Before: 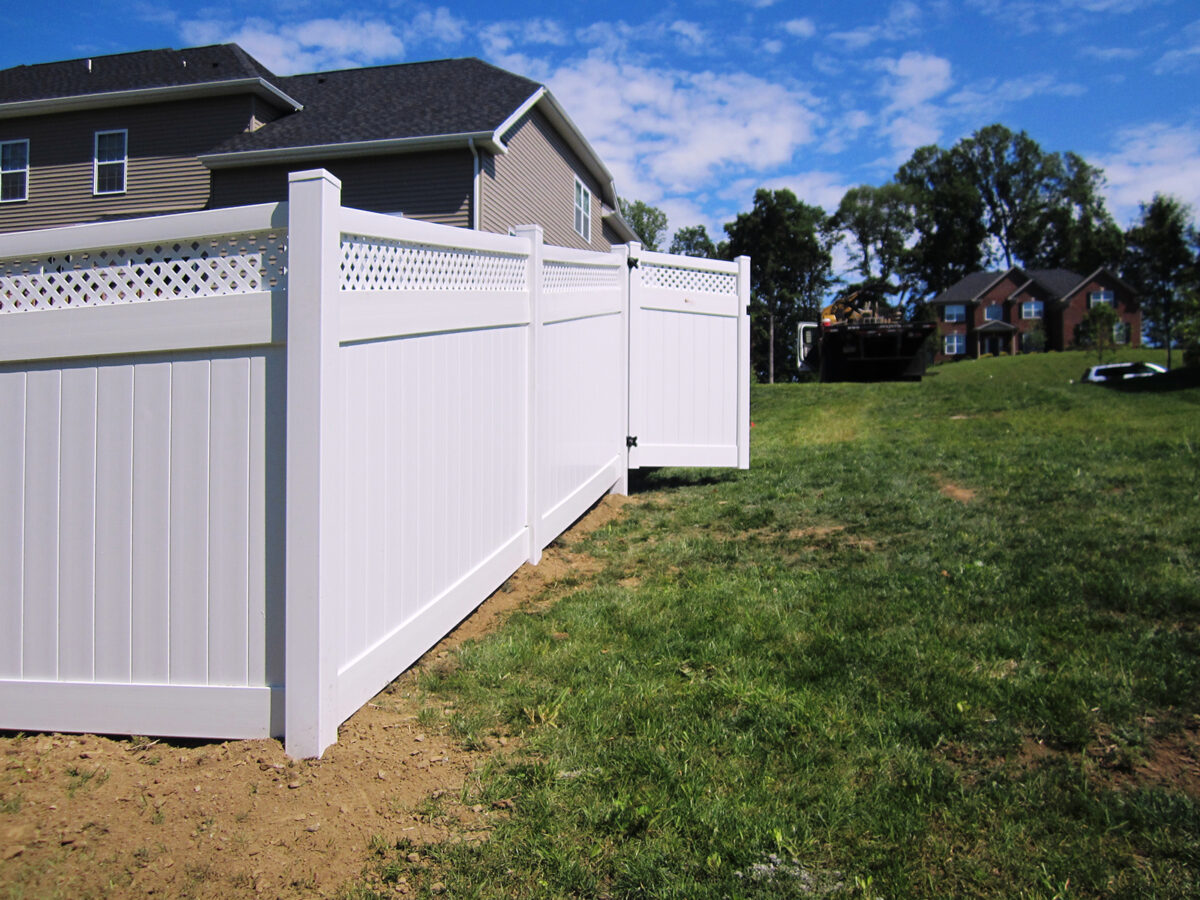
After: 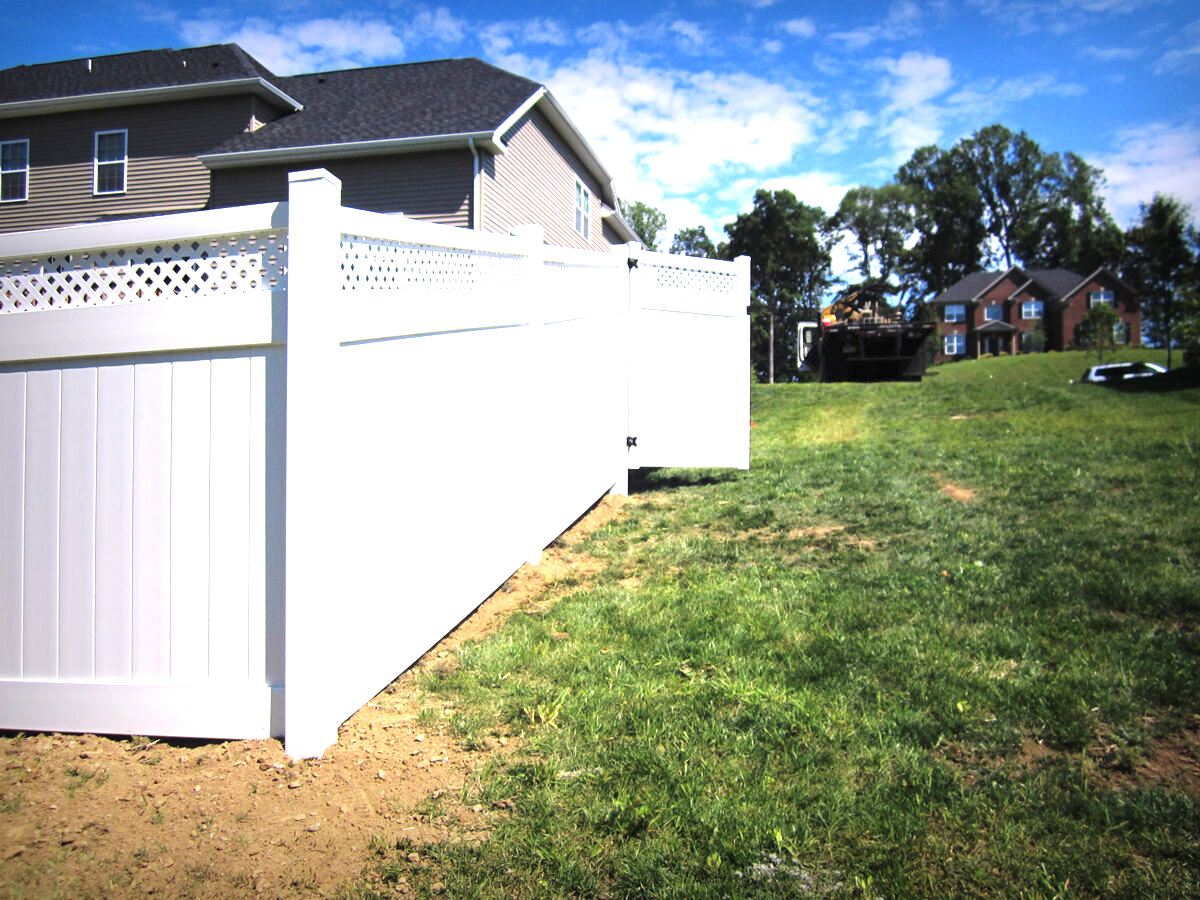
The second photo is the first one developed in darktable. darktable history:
exposure: black level correction 0, exposure 1.45 EV, compensate exposure bias true, compensate highlight preservation false
vignetting: fall-off start 53.2%, brightness -0.594, saturation 0, automatic ratio true, width/height ratio 1.313, shape 0.22, unbound false
